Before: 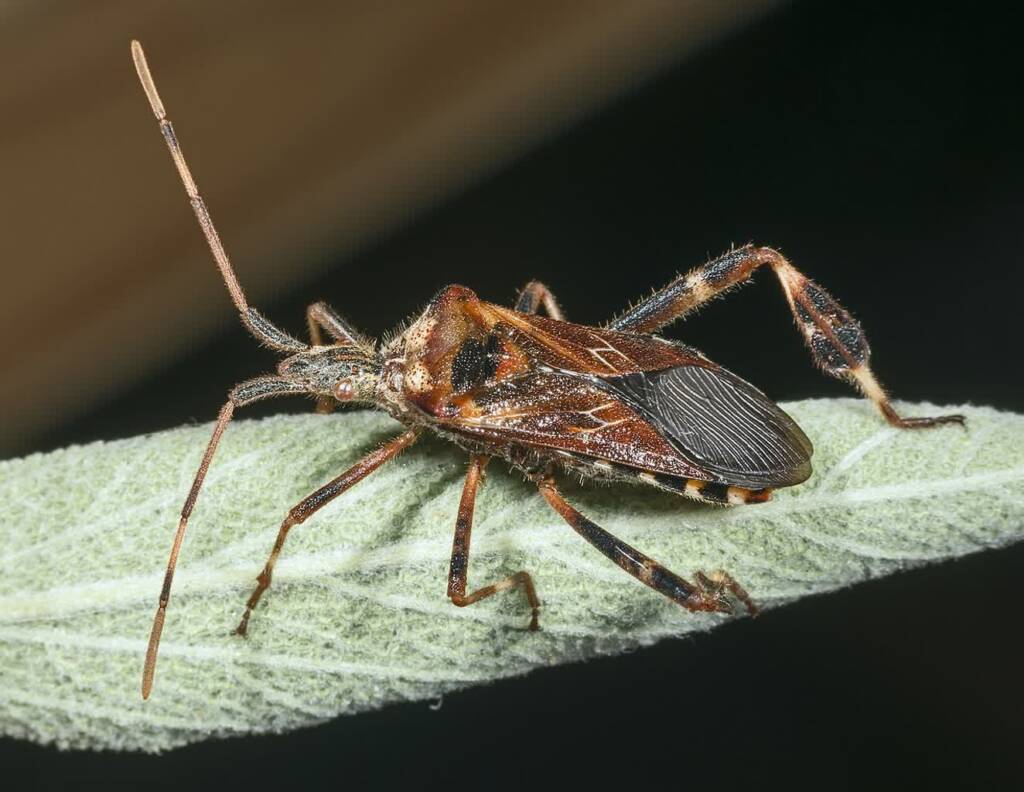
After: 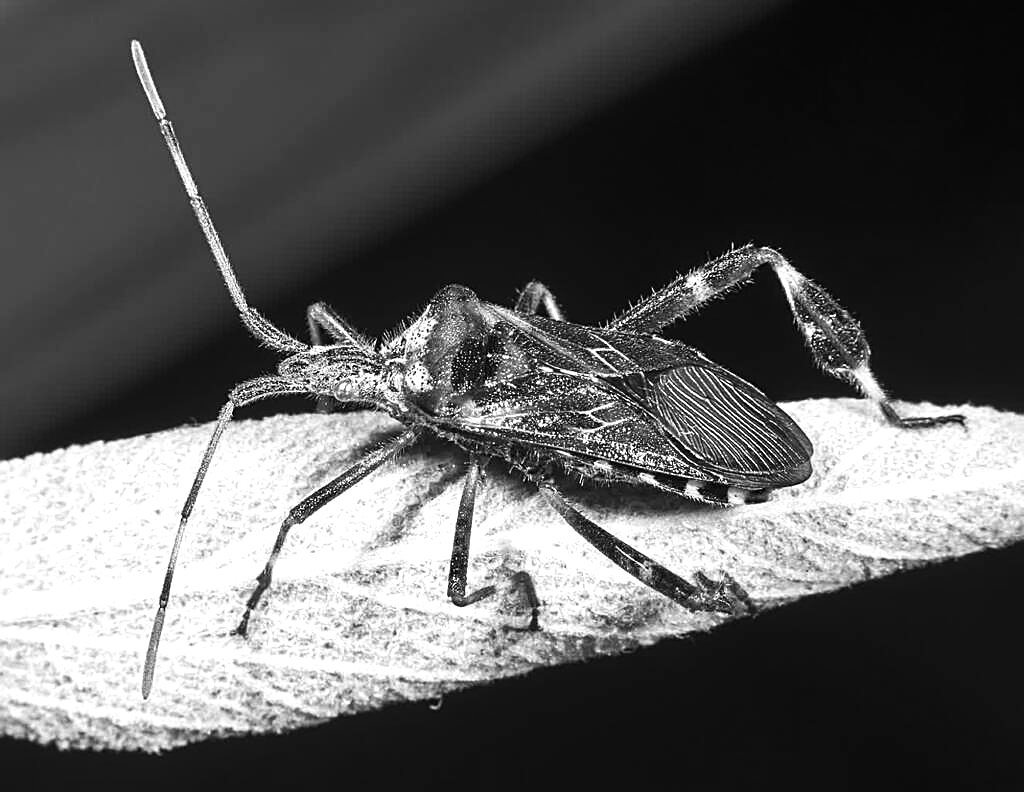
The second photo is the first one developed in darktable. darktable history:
color zones: curves: ch1 [(0, -0.014) (0.143, -0.013) (0.286, -0.013) (0.429, -0.016) (0.571, -0.019) (0.714, -0.015) (0.857, 0.002) (1, -0.014)]
tone equalizer: -8 EV -0.78 EV, -7 EV -0.727 EV, -6 EV -0.629 EV, -5 EV -0.382 EV, -3 EV 0.377 EV, -2 EV 0.6 EV, -1 EV 0.68 EV, +0 EV 0.753 EV, edges refinement/feathering 500, mask exposure compensation -1.57 EV, preserve details no
sharpen: amount 0.497
